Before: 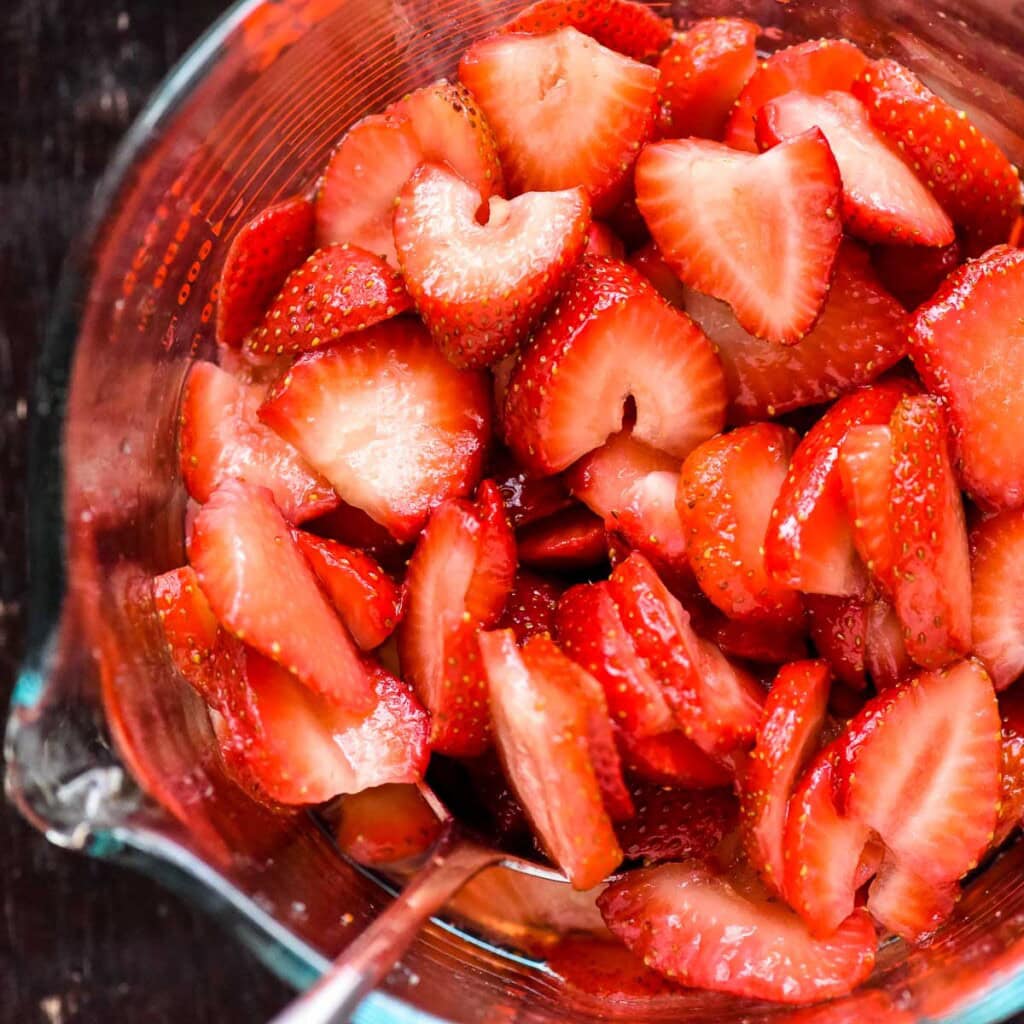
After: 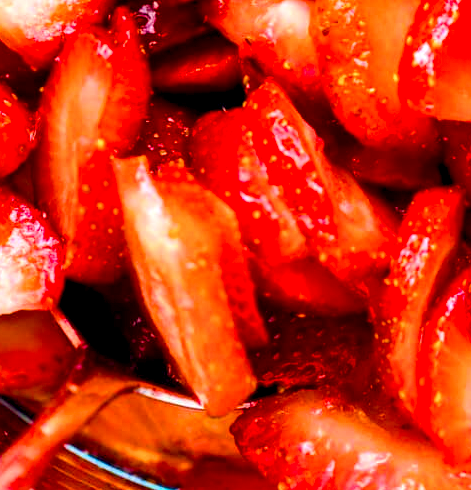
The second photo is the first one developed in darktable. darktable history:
contrast brightness saturation: contrast 0.025, brightness 0.06, saturation 0.122
color balance rgb: global offset › chroma 0.058%, global offset › hue 254.13°, linear chroma grading › shadows 17.083%, linear chroma grading › highlights 62.034%, linear chroma grading › global chroma 49.833%, perceptual saturation grading › global saturation 20%, perceptual saturation grading › highlights -49.613%, perceptual saturation grading › shadows 24.996%, global vibrance 20%
crop: left 35.769%, top 46.256%, right 18.191%, bottom 5.835%
local contrast: highlights 24%, shadows 75%, midtone range 0.748
